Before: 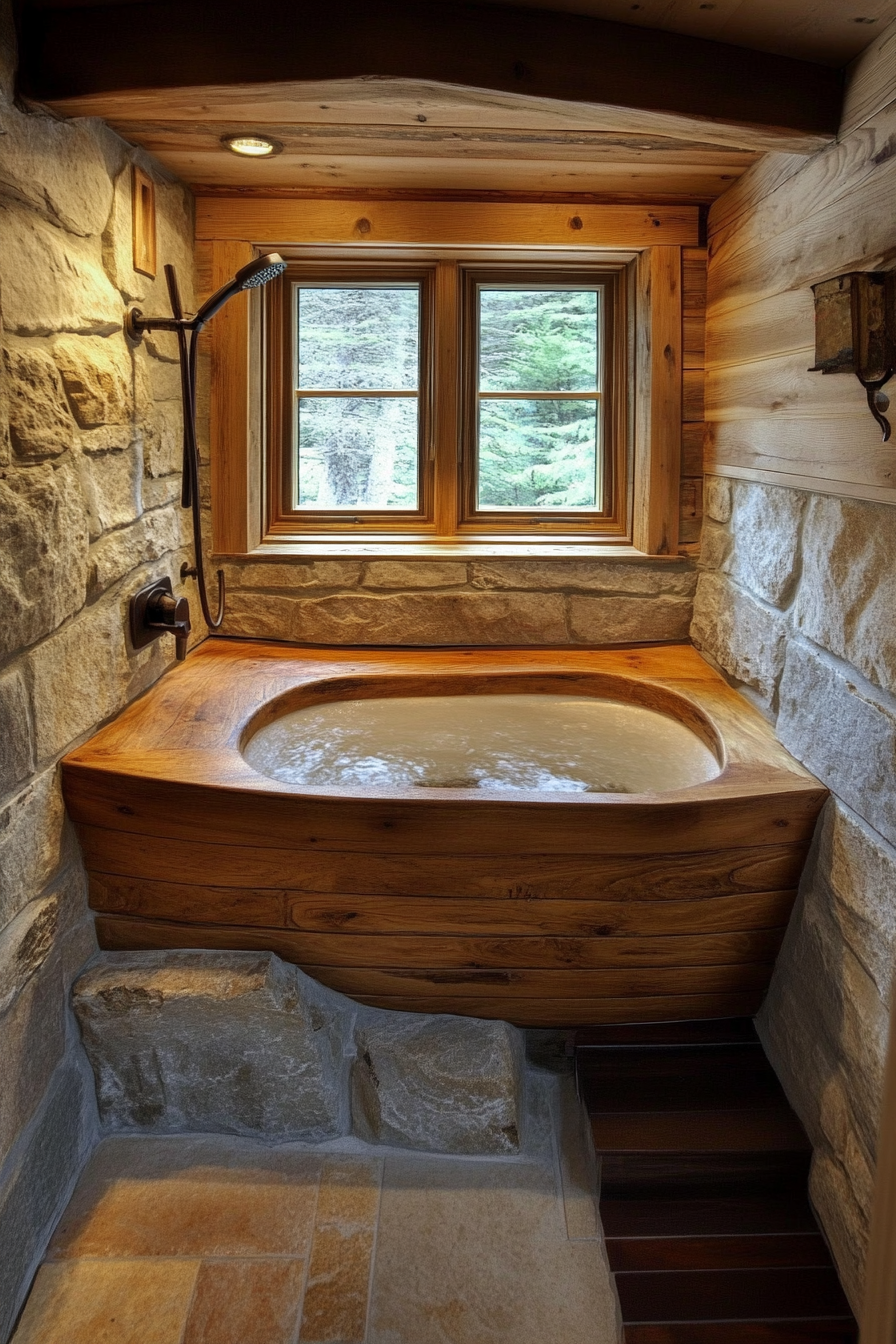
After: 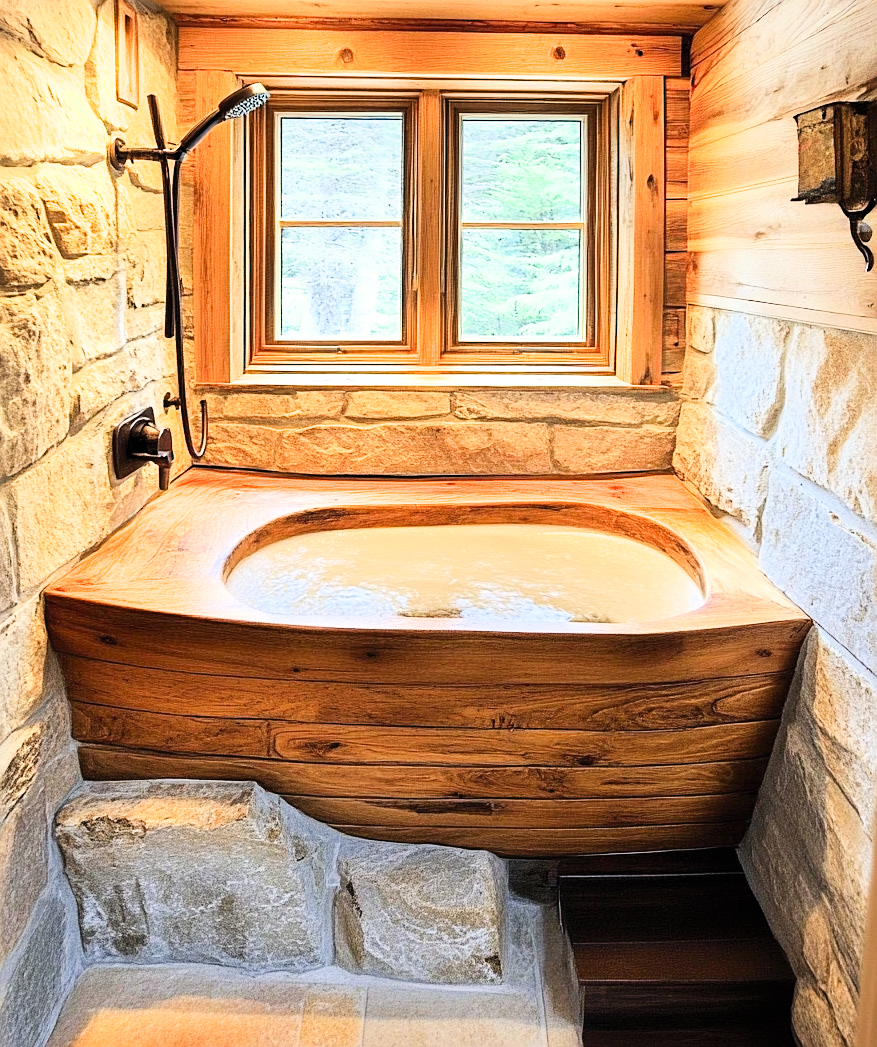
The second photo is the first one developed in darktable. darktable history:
crop and rotate: left 1.933%, top 12.687%, right 0.186%, bottom 9.348%
tone equalizer: -8 EV -0.388 EV, -7 EV -0.363 EV, -6 EV -0.373 EV, -5 EV -0.256 EV, -3 EV 0.197 EV, -2 EV 0.34 EV, -1 EV 0.387 EV, +0 EV 0.403 EV, edges refinement/feathering 500, mask exposure compensation -1.57 EV, preserve details no
exposure: black level correction 0, exposure 1.633 EV, compensate highlight preservation false
sharpen: on, module defaults
contrast brightness saturation: contrast 0.201, brightness 0.161, saturation 0.227
color zones: curves: ch0 [(0, 0.5) (0.143, 0.5) (0.286, 0.5) (0.429, 0.495) (0.571, 0.437) (0.714, 0.44) (0.857, 0.496) (1, 0.5)]
filmic rgb: black relative exposure -7.65 EV, white relative exposure 4.56 EV, hardness 3.61
